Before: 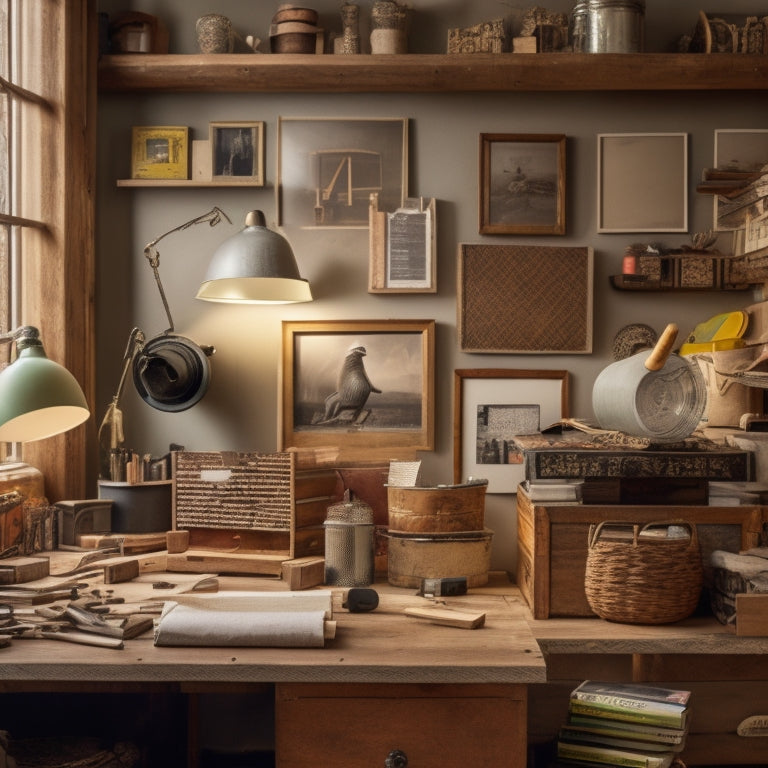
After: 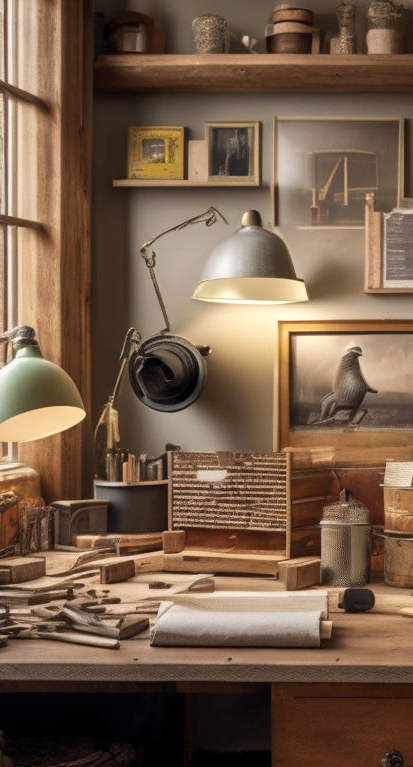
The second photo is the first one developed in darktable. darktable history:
crop: left 0.587%, right 45.588%, bottom 0.086%
levels: levels [0.016, 0.484, 0.953]
